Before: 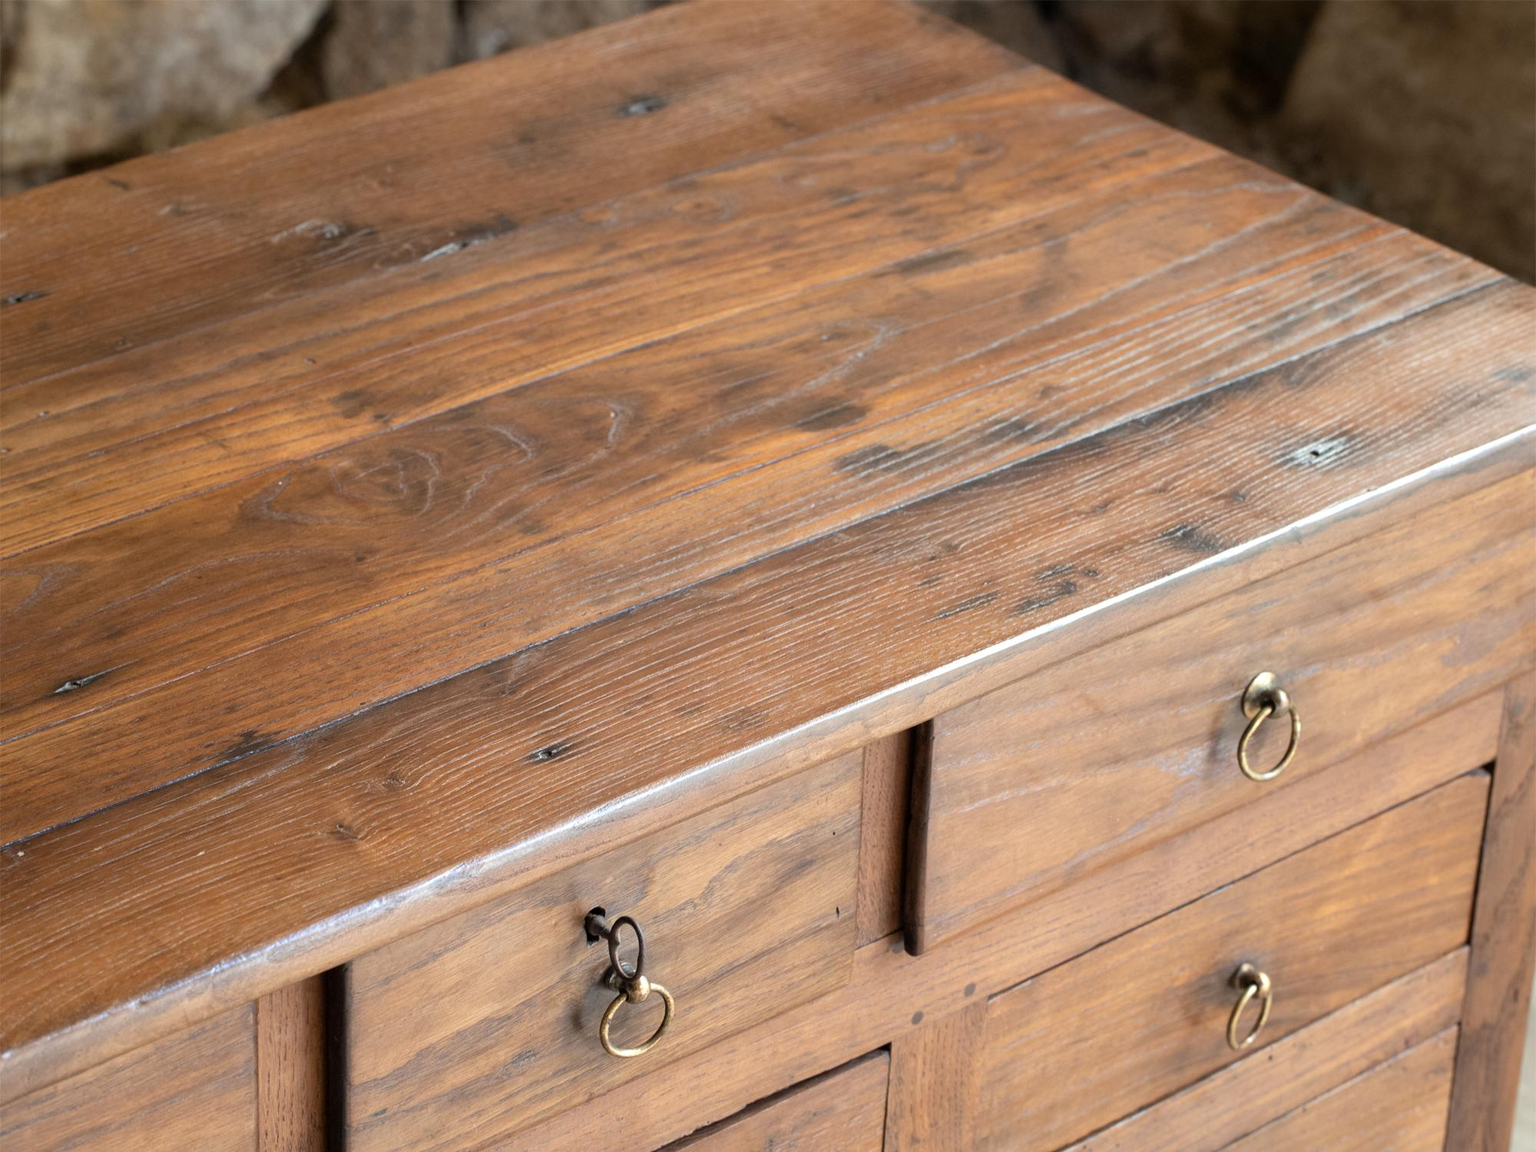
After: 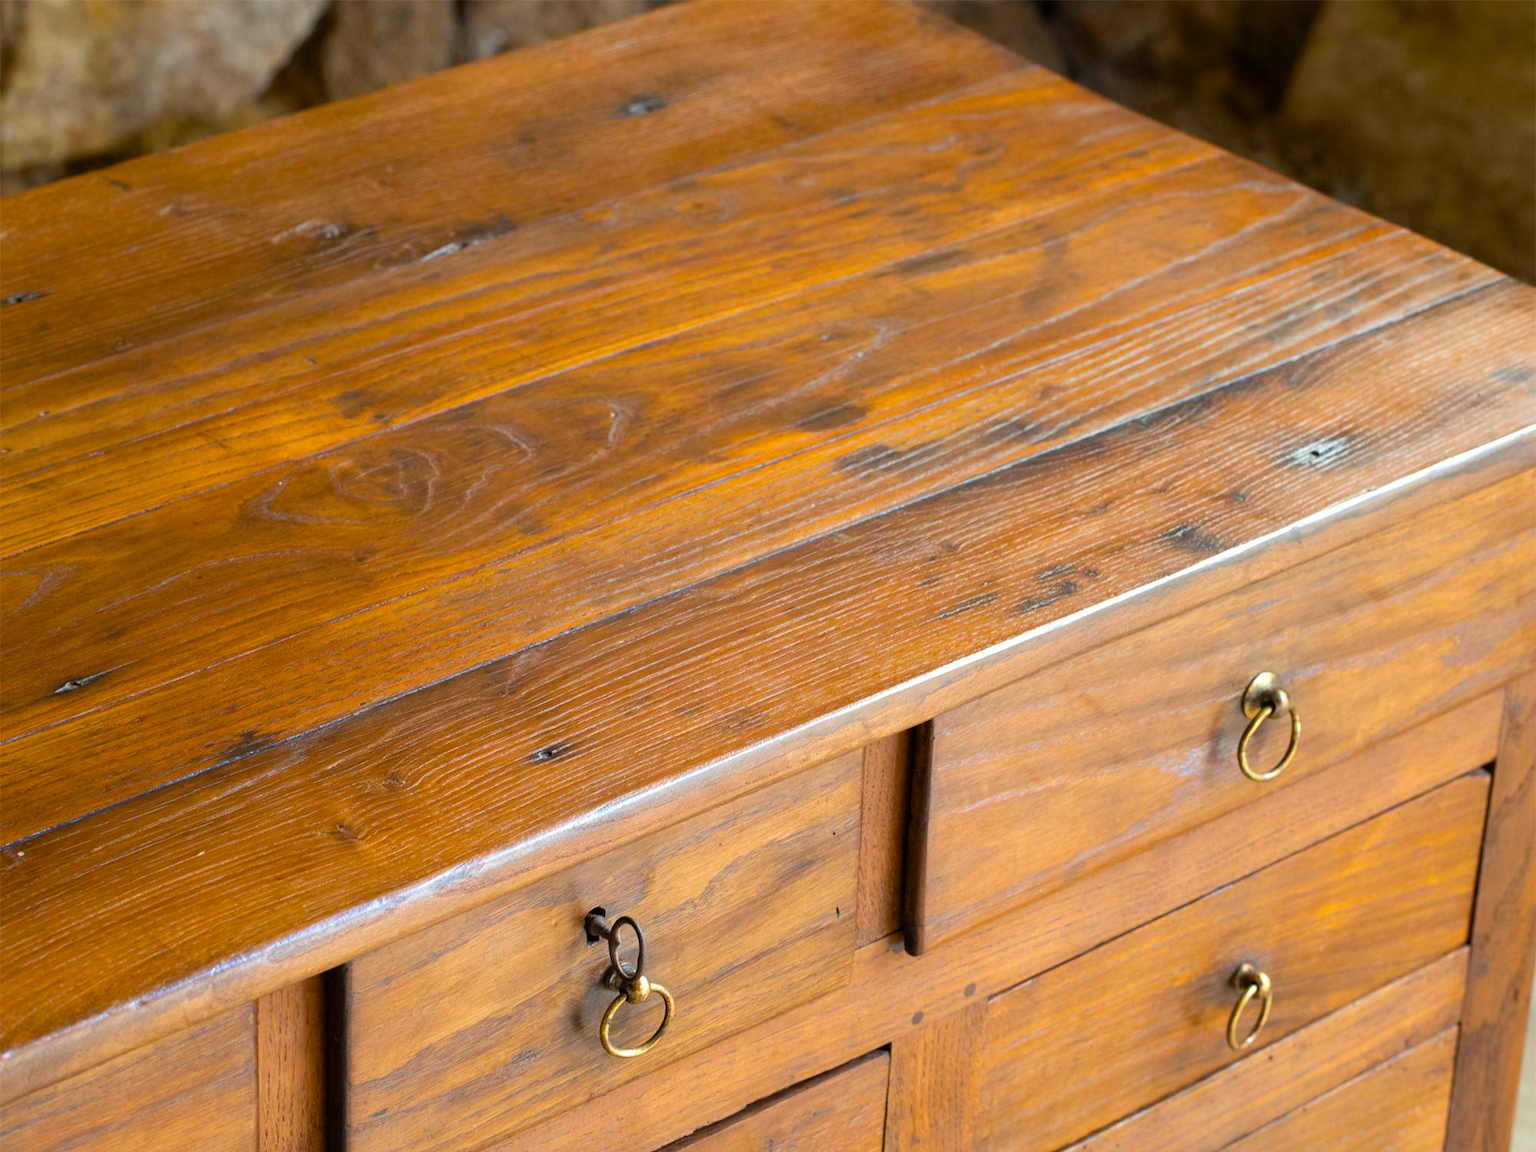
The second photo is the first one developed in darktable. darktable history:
color balance rgb: perceptual saturation grading › global saturation 30.121%, global vibrance 45.313%
